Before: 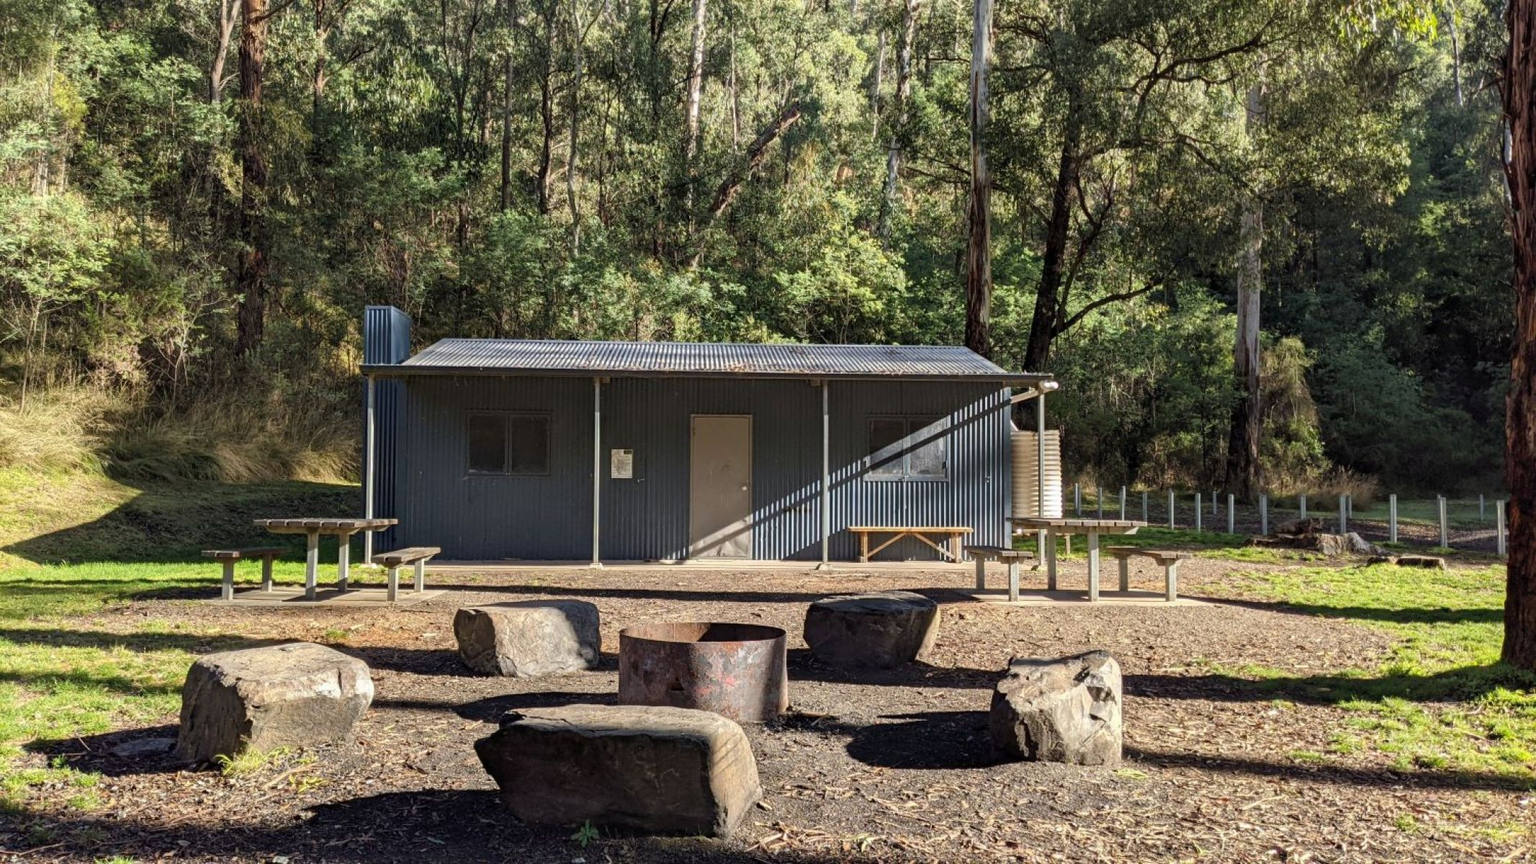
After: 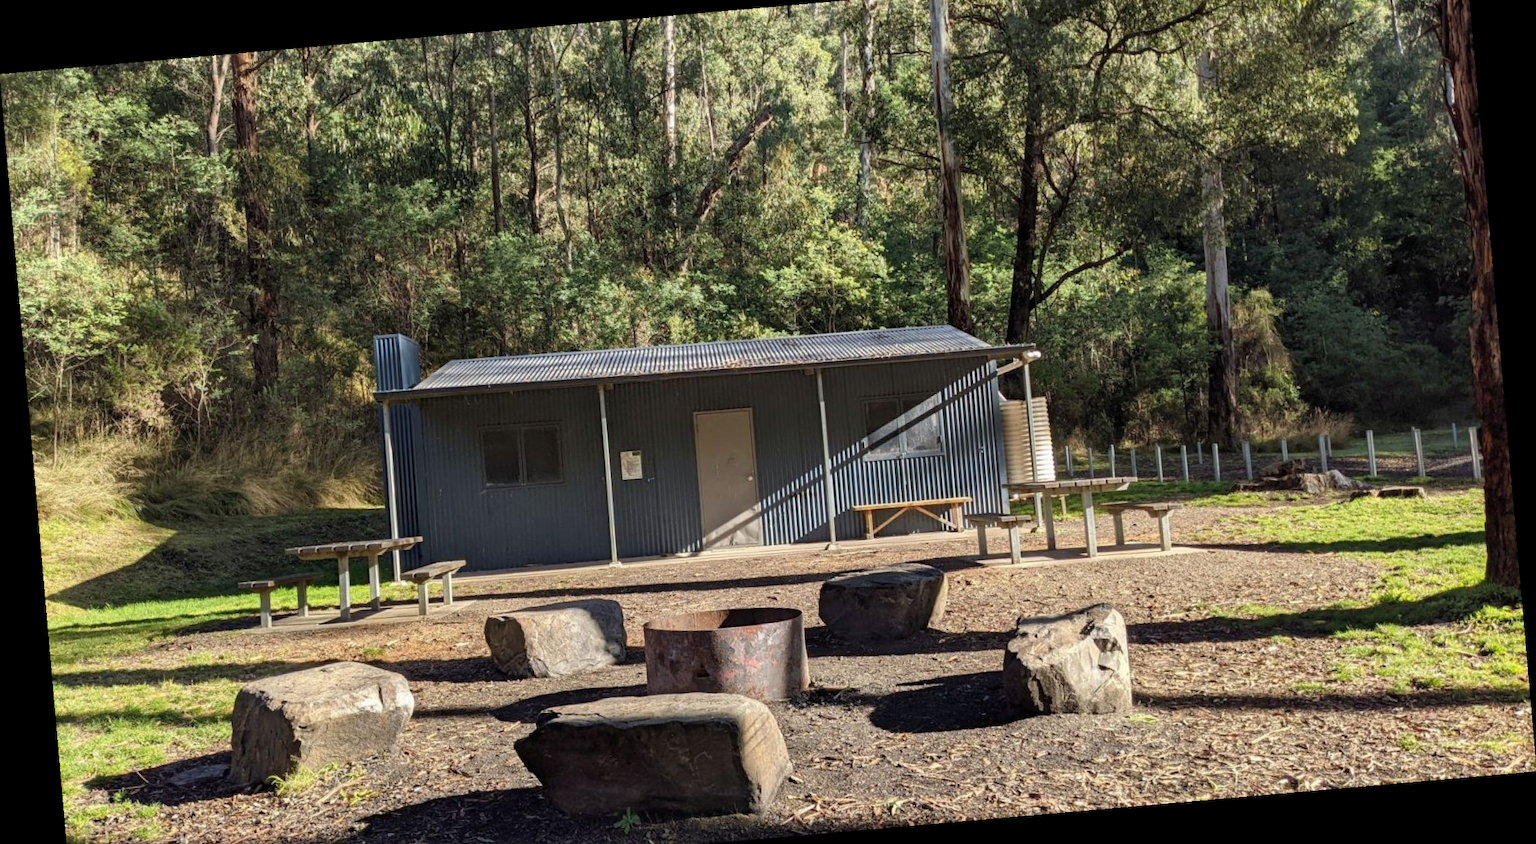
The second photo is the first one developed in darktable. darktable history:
rotate and perspective: rotation -4.98°, automatic cropping off
crop and rotate: top 5.609%, bottom 5.609%
